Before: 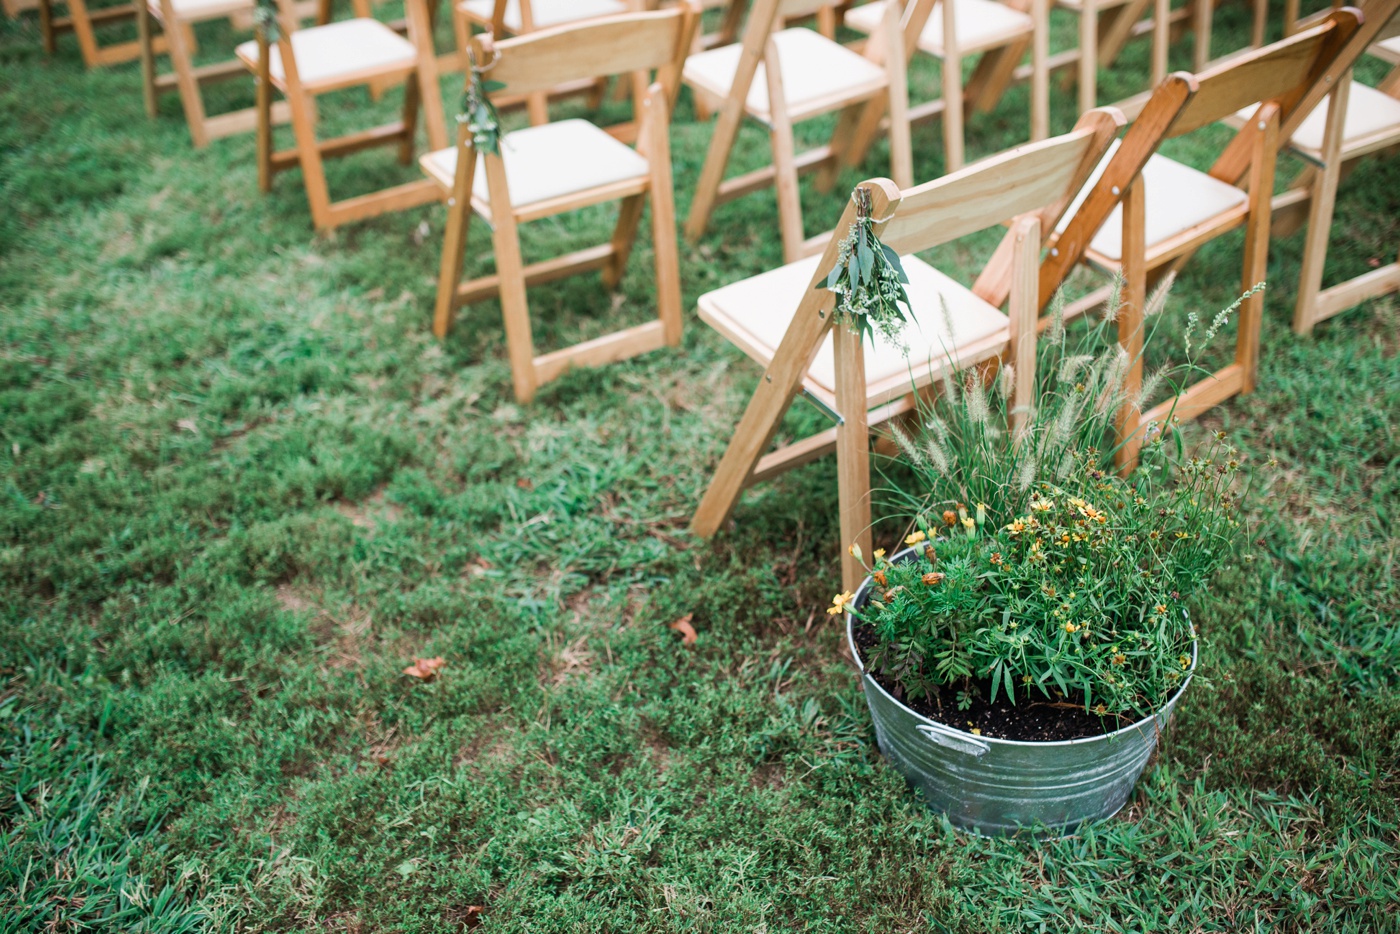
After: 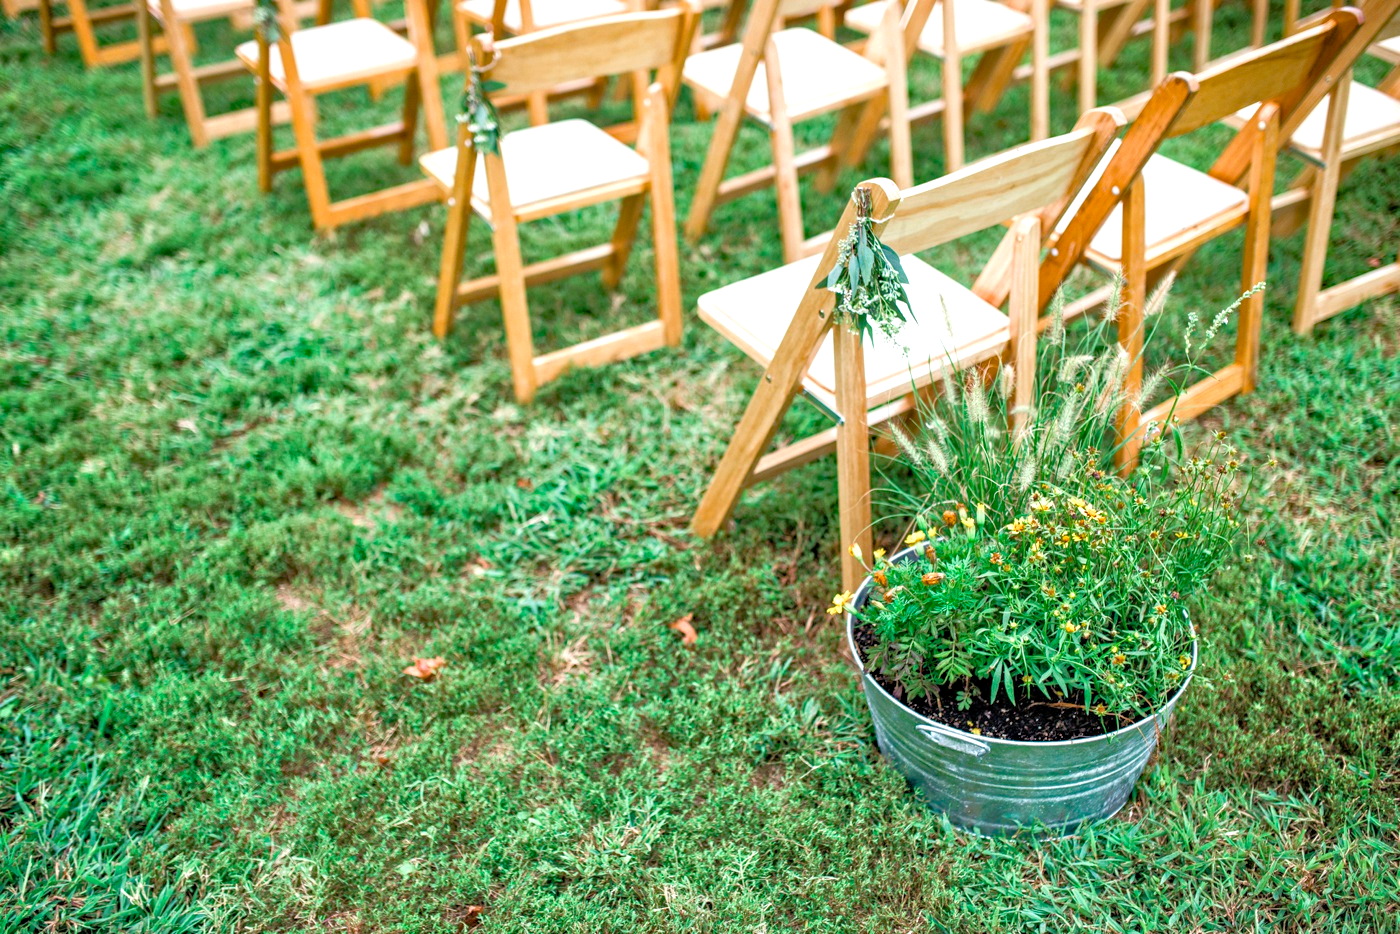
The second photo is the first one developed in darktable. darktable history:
tone equalizer: -7 EV 0.153 EV, -6 EV 0.639 EV, -5 EV 1.19 EV, -4 EV 1.31 EV, -3 EV 1.16 EV, -2 EV 0.6 EV, -1 EV 0.168 EV
local contrast: on, module defaults
haze removal: strength 0.299, distance 0.244, compatibility mode true, adaptive false
exposure: black level correction 0.001, exposure 0.498 EV, compensate highlight preservation false
color balance rgb: shadows lift › hue 87.6°, perceptual saturation grading › global saturation 19.644%
